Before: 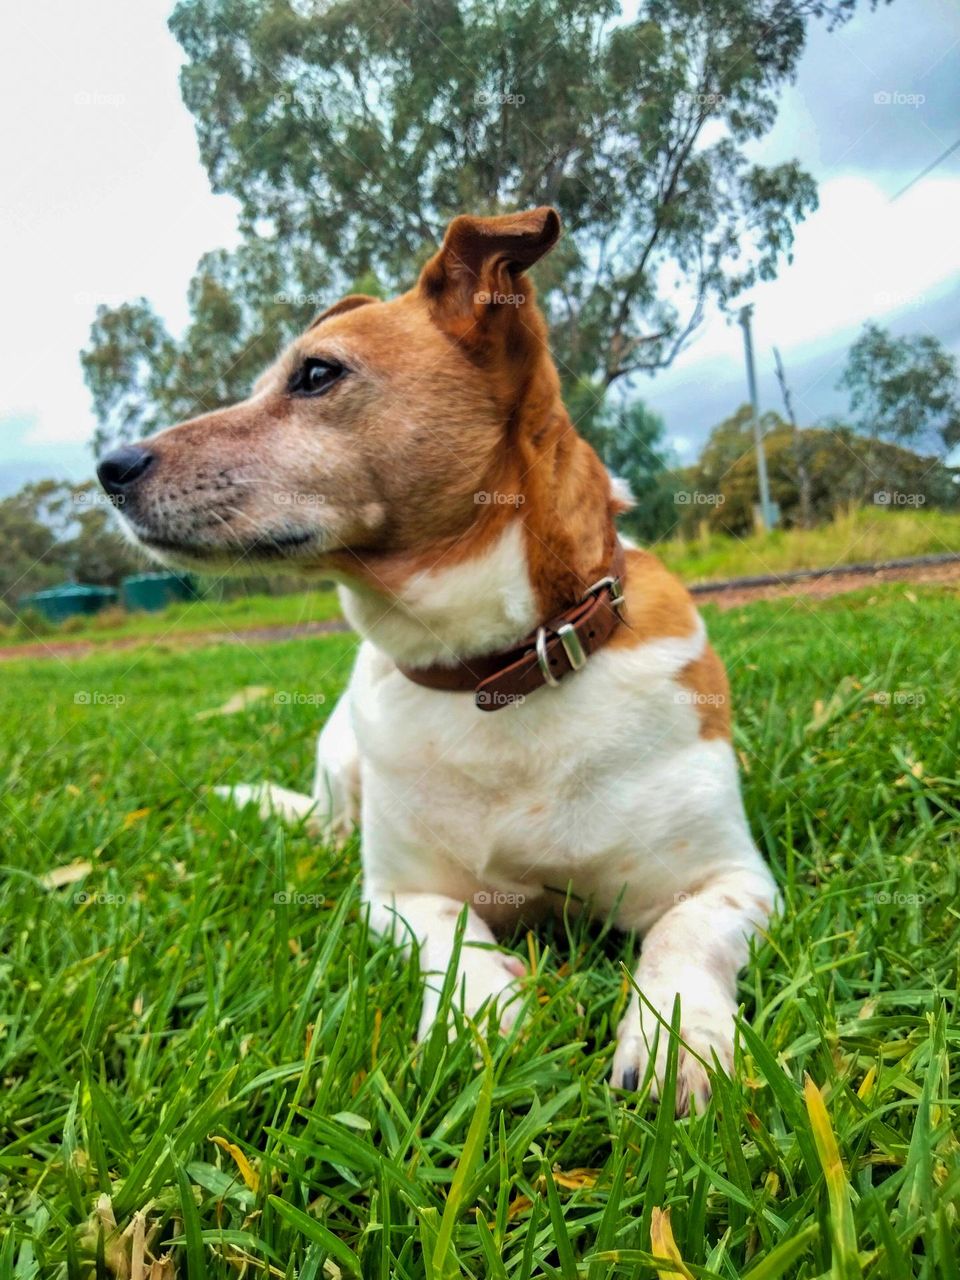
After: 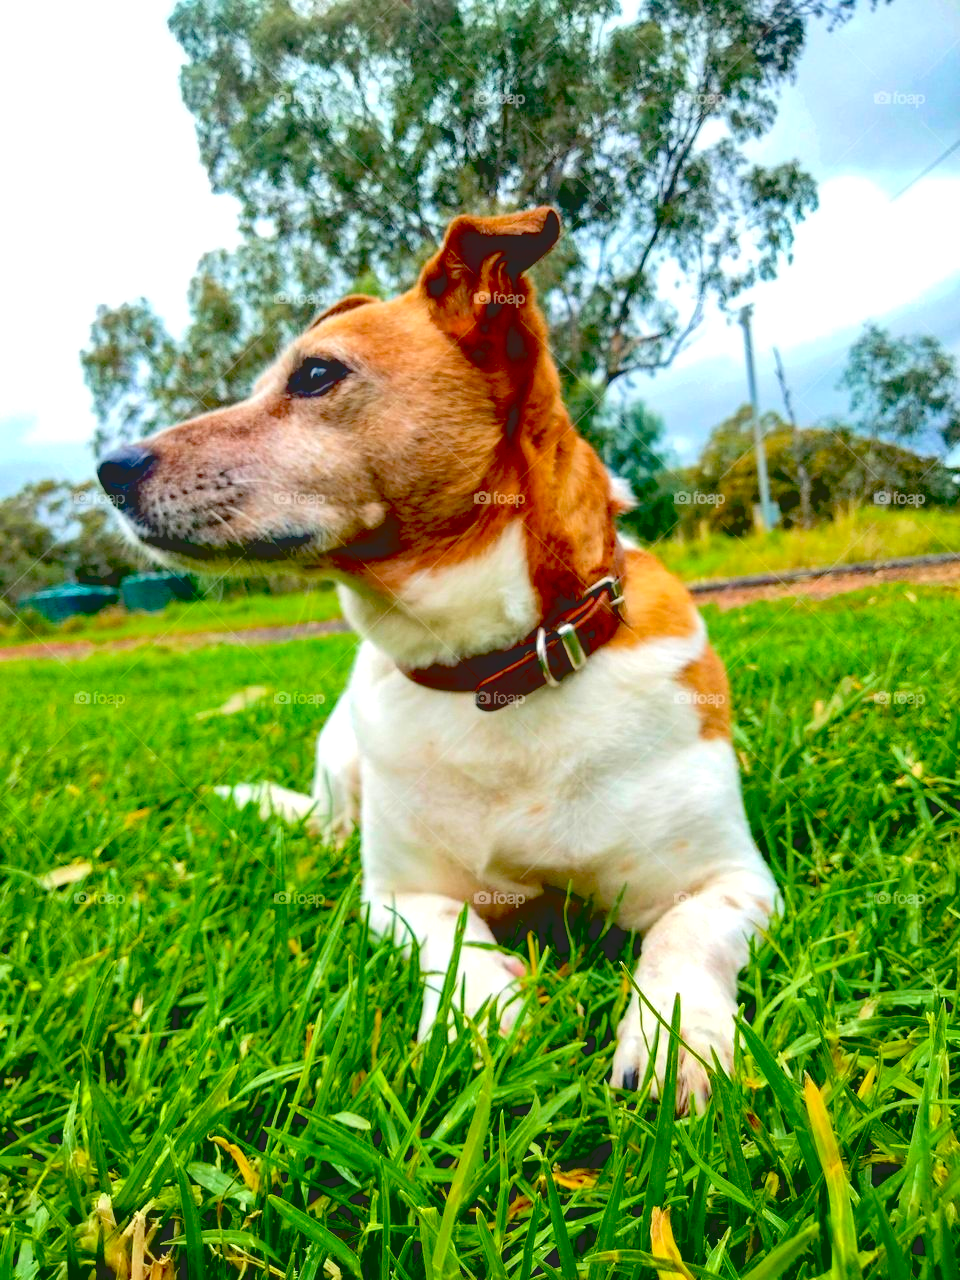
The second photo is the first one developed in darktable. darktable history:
contrast brightness saturation: contrast -0.272
exposure: black level correction 0.04, exposure 0.499 EV, compensate exposure bias true, compensate highlight preservation false
tone equalizer: -8 EV -0.405 EV, -7 EV -0.409 EV, -6 EV -0.367 EV, -5 EV -0.206 EV, -3 EV 0.222 EV, -2 EV 0.355 EV, -1 EV 0.391 EV, +0 EV 0.416 EV, edges refinement/feathering 500, mask exposure compensation -1.57 EV, preserve details no
levels: levels [0.018, 0.493, 1]
